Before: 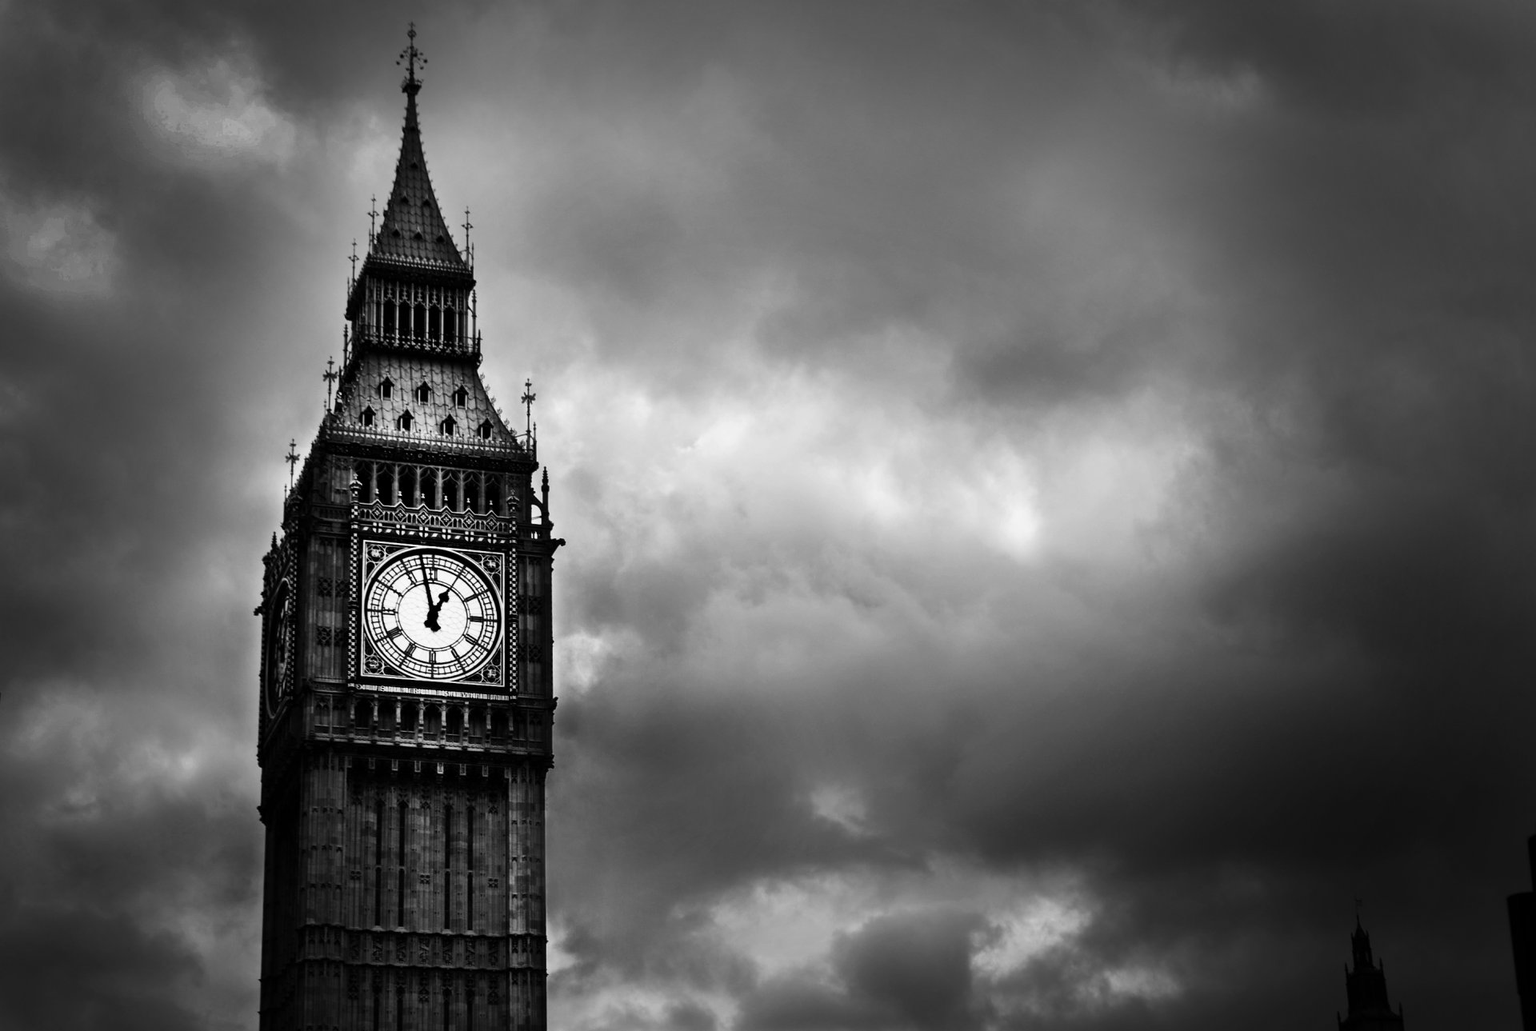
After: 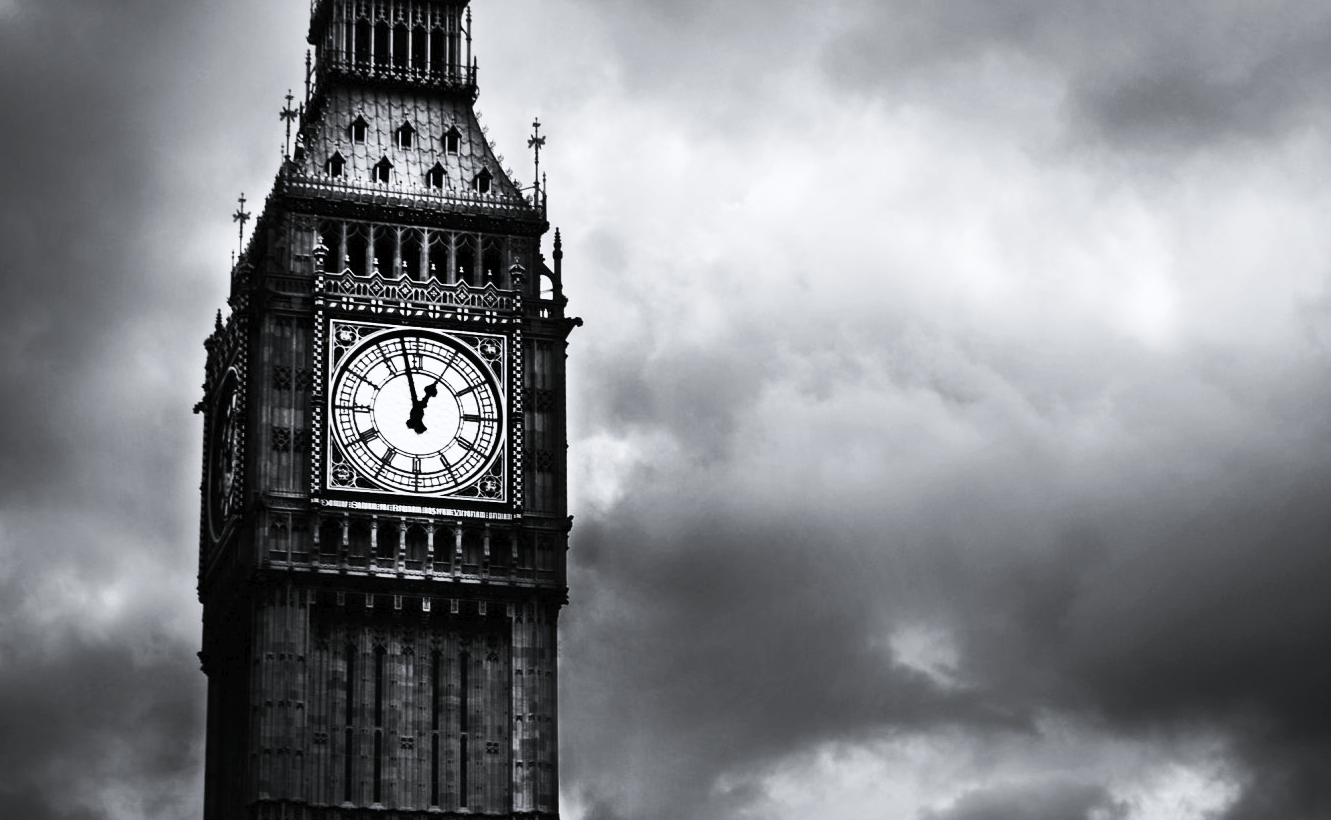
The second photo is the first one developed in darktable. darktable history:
white balance: red 0.98, blue 1.034
tone curve: curves: ch0 [(0, 0) (0.003, 0.017) (0.011, 0.018) (0.025, 0.03) (0.044, 0.051) (0.069, 0.075) (0.1, 0.104) (0.136, 0.138) (0.177, 0.183) (0.224, 0.237) (0.277, 0.294) (0.335, 0.361) (0.399, 0.446) (0.468, 0.552) (0.543, 0.66) (0.623, 0.753) (0.709, 0.843) (0.801, 0.912) (0.898, 0.962) (1, 1)], preserve colors none
crop: left 6.488%, top 27.668%, right 24.183%, bottom 8.656%
